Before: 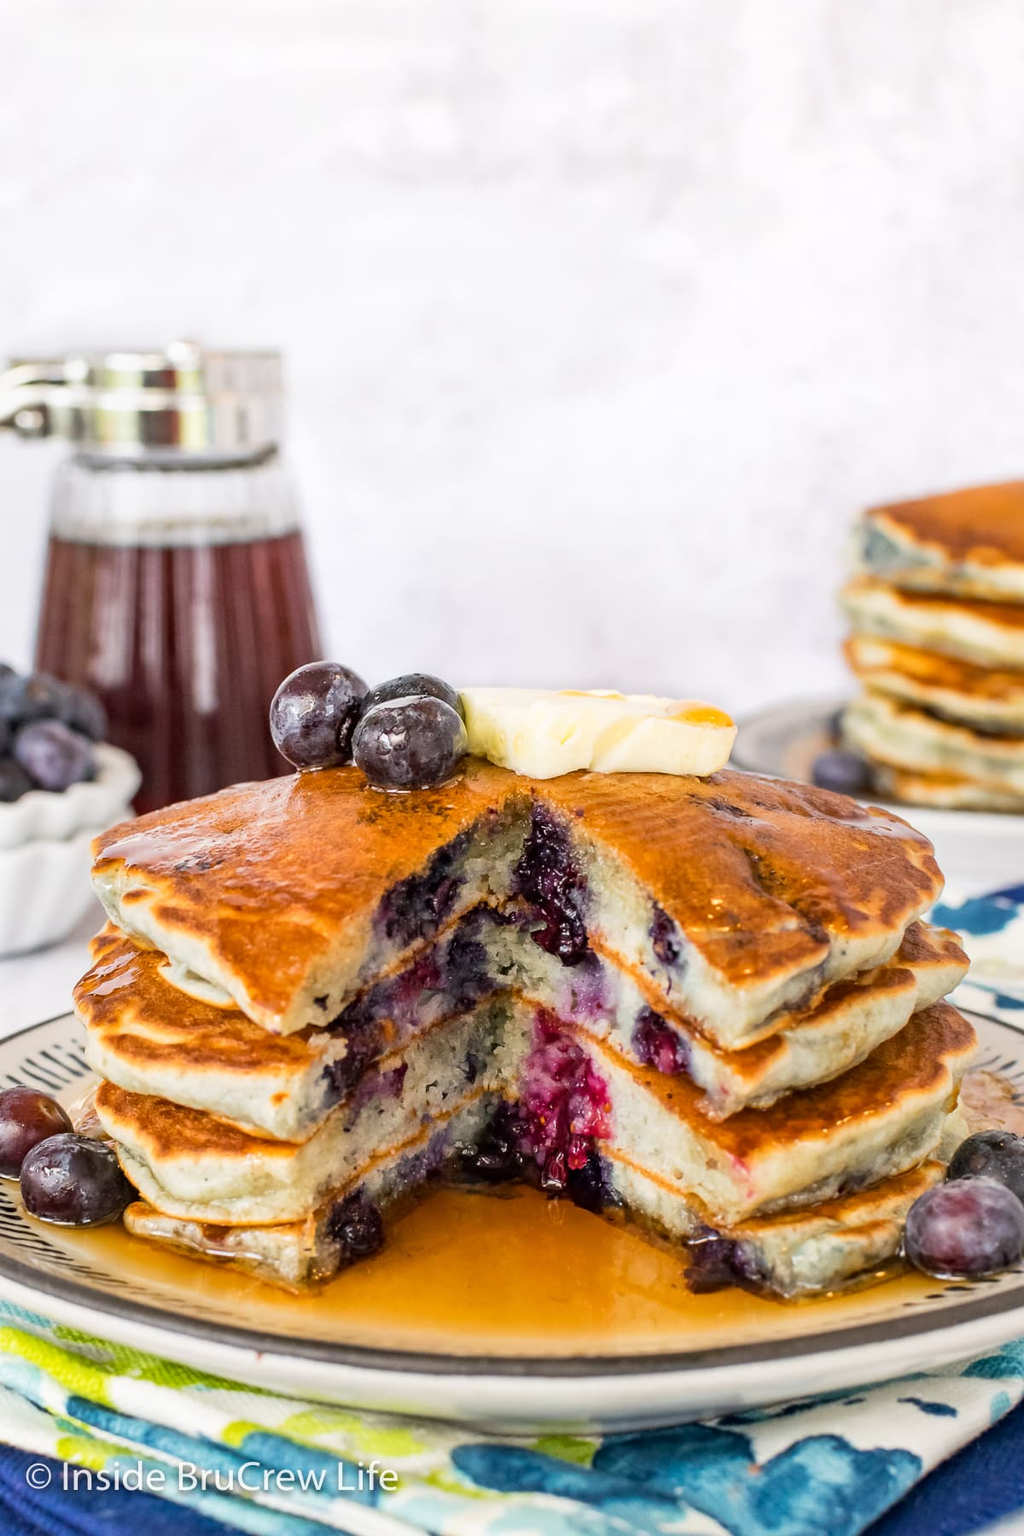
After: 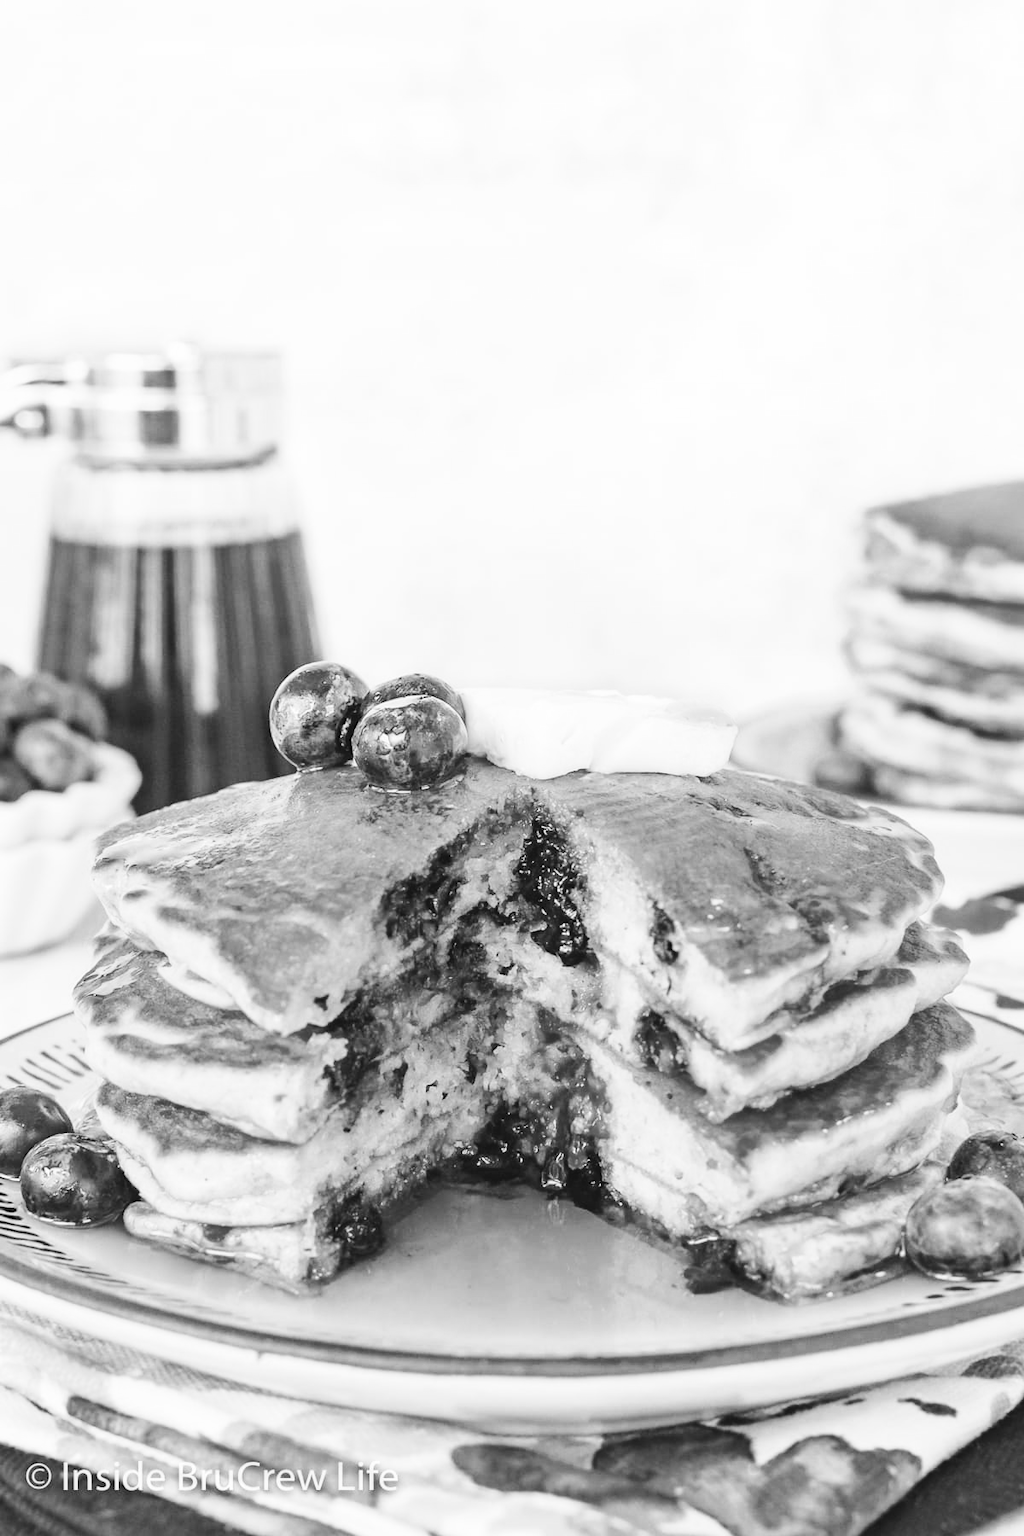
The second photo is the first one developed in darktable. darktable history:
base curve: curves: ch0 [(0, 0.007) (0.028, 0.063) (0.121, 0.311) (0.46, 0.743) (0.859, 0.957) (1, 1)], preserve colors none
color zones: curves: ch0 [(0, 0.5) (0.125, 0.4) (0.25, 0.5) (0.375, 0.4) (0.5, 0.4) (0.625, 0.35) (0.75, 0.35) (0.875, 0.5)]; ch1 [(0, 0.35) (0.125, 0.45) (0.25, 0.35) (0.375, 0.35) (0.5, 0.35) (0.625, 0.35) (0.75, 0.45) (0.875, 0.35)]; ch2 [(0, 0.6) (0.125, 0.5) (0.25, 0.5) (0.375, 0.6) (0.5, 0.6) (0.625, 0.5) (0.75, 0.5) (0.875, 0.5)]
monochrome: on, module defaults
color balance rgb: linear chroma grading › shadows 19.44%, linear chroma grading › highlights 3.42%, linear chroma grading › mid-tones 10.16%
